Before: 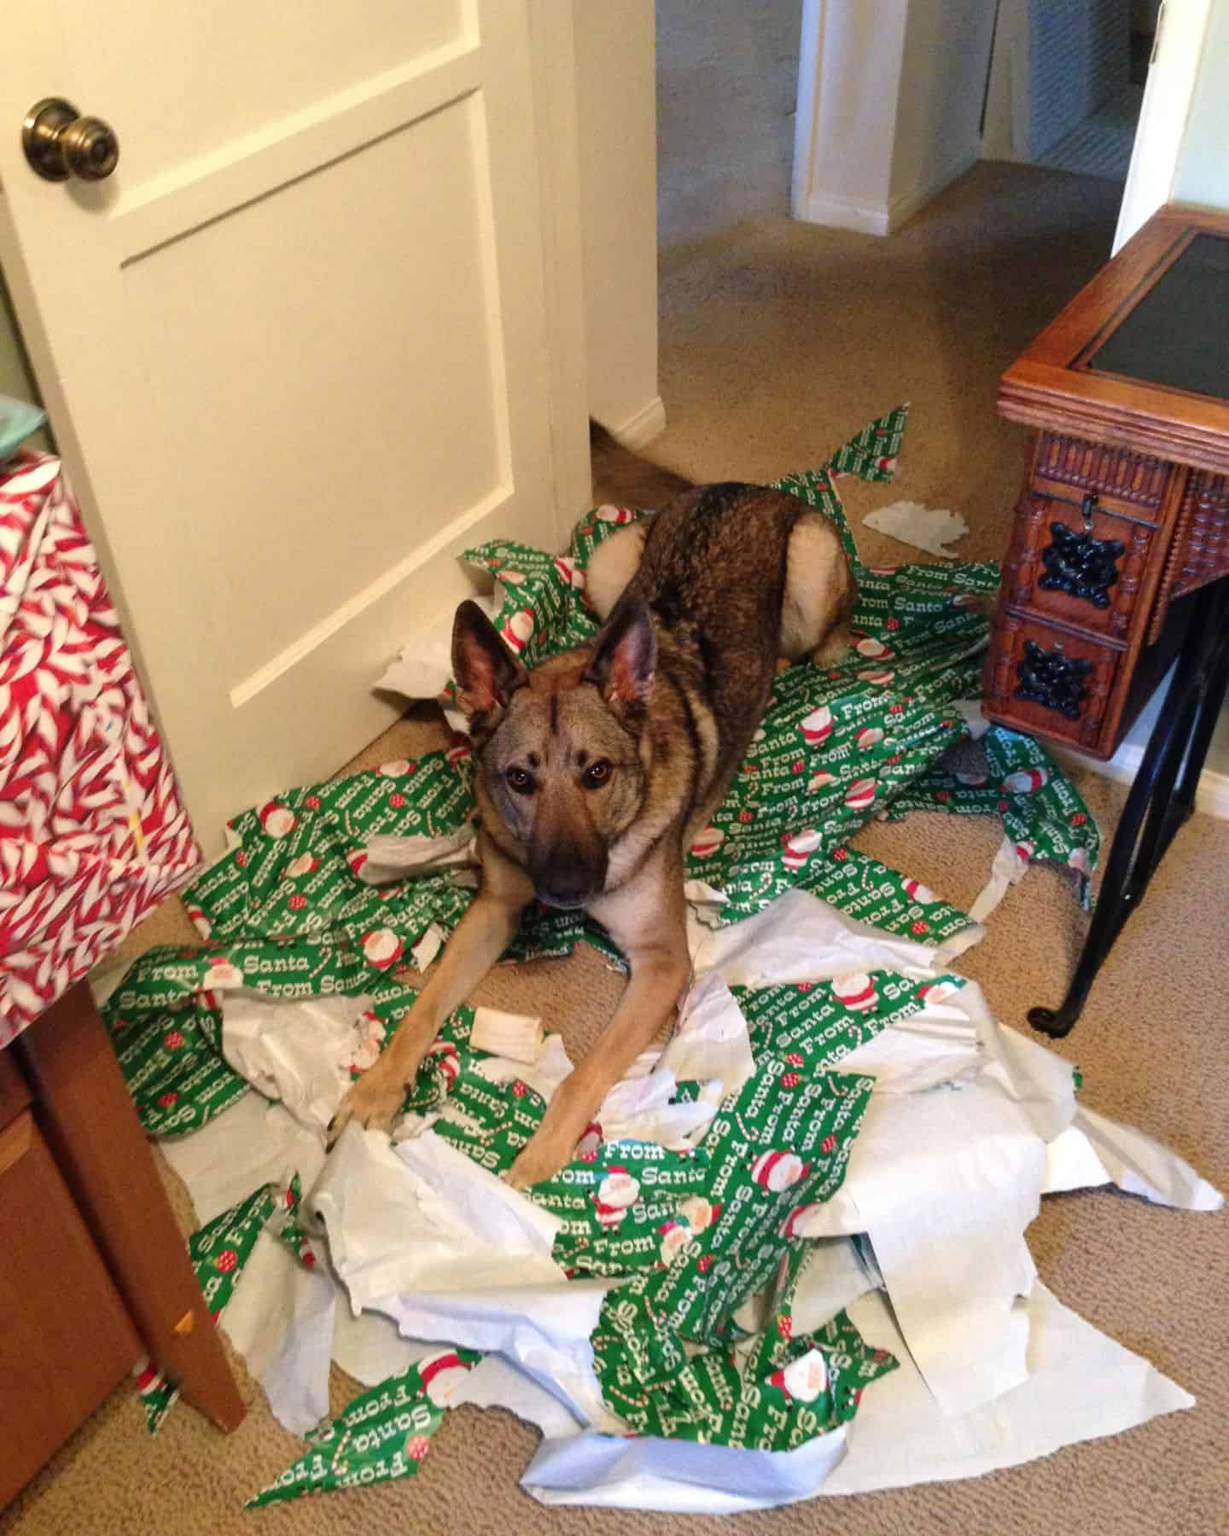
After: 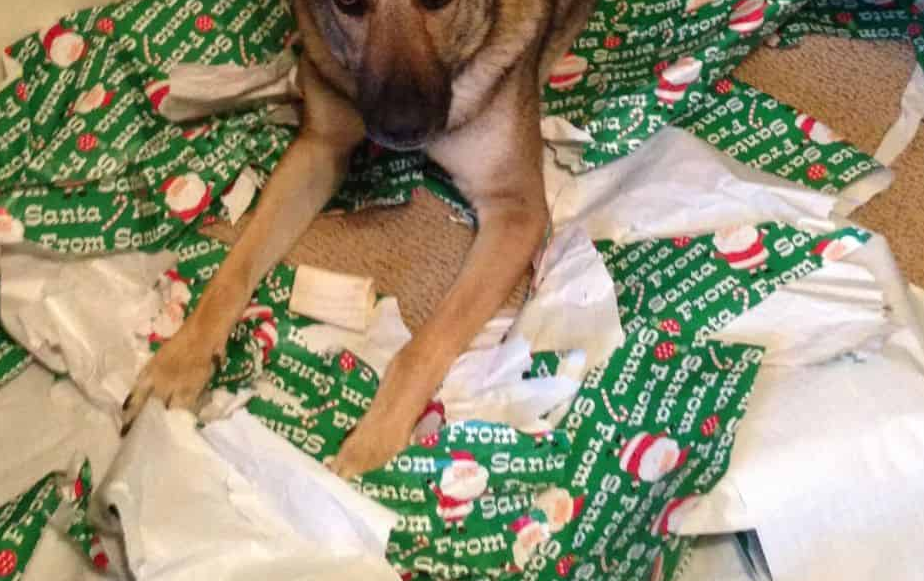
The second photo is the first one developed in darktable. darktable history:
crop: left 18.192%, top 50.86%, right 17.591%, bottom 16.838%
